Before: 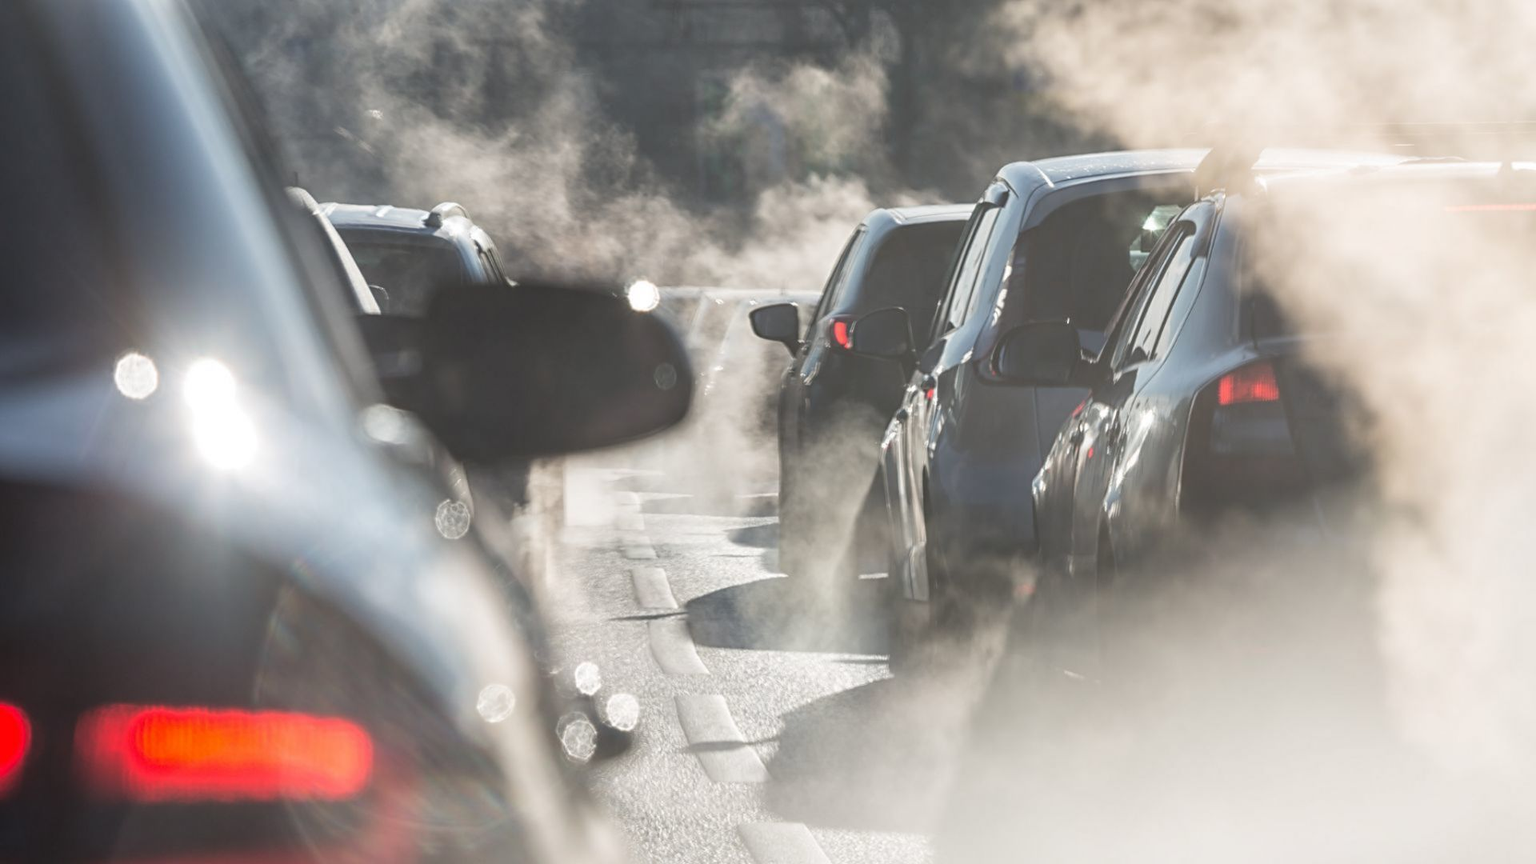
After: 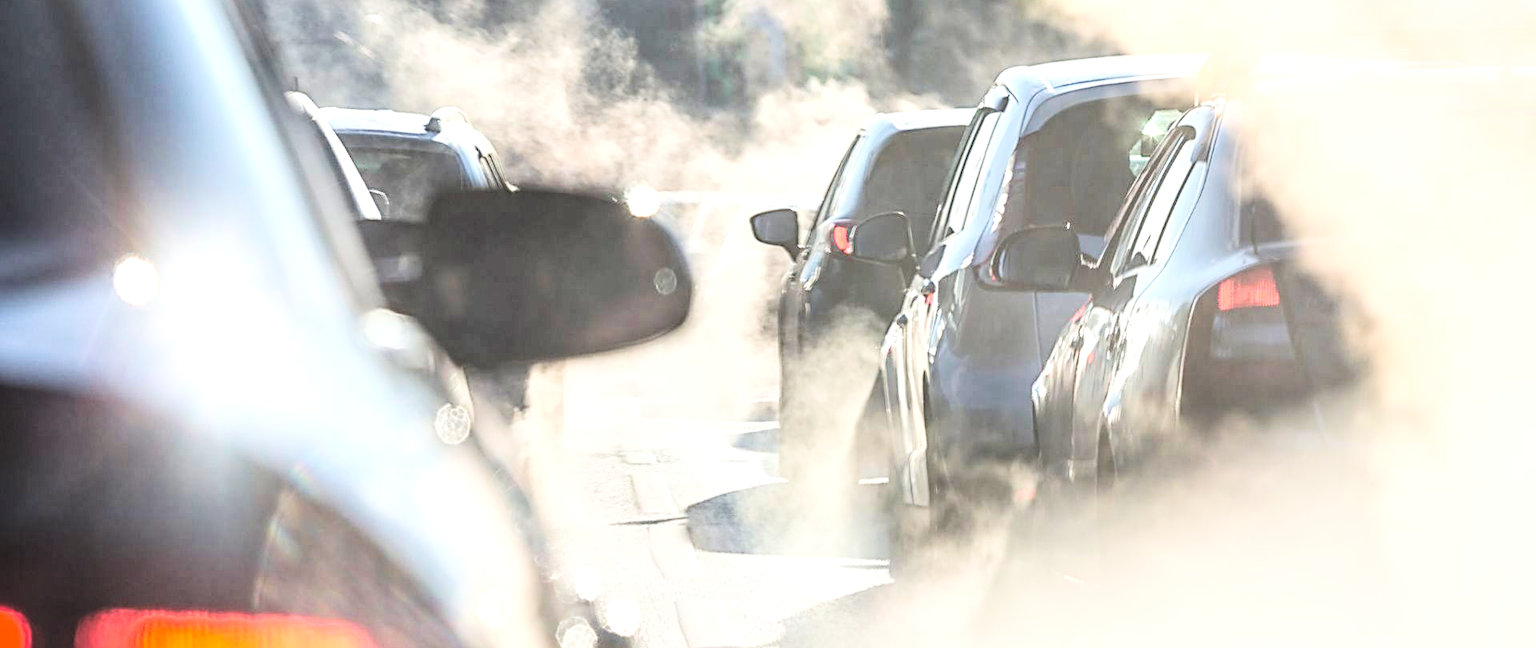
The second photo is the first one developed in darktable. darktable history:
tone curve: curves: ch0 [(0, 0) (0.227, 0.17) (0.766, 0.774) (1, 1)]; ch1 [(0, 0) (0.114, 0.127) (0.437, 0.452) (0.498, 0.498) (0.529, 0.541) (0.579, 0.589) (1, 1)]; ch2 [(0, 0) (0.233, 0.259) (0.493, 0.492) (0.587, 0.573) (1, 1)], preserve colors none
base curve: curves: ch0 [(0, 0) (0.007, 0.004) (0.027, 0.03) (0.046, 0.07) (0.207, 0.54) (0.442, 0.872) (0.673, 0.972) (1, 1)]
local contrast: detail 130%
sharpen: radius 2.514, amount 0.331
crop: top 11.044%, bottom 13.93%
contrast brightness saturation: brightness 0.143
velvia: on, module defaults
